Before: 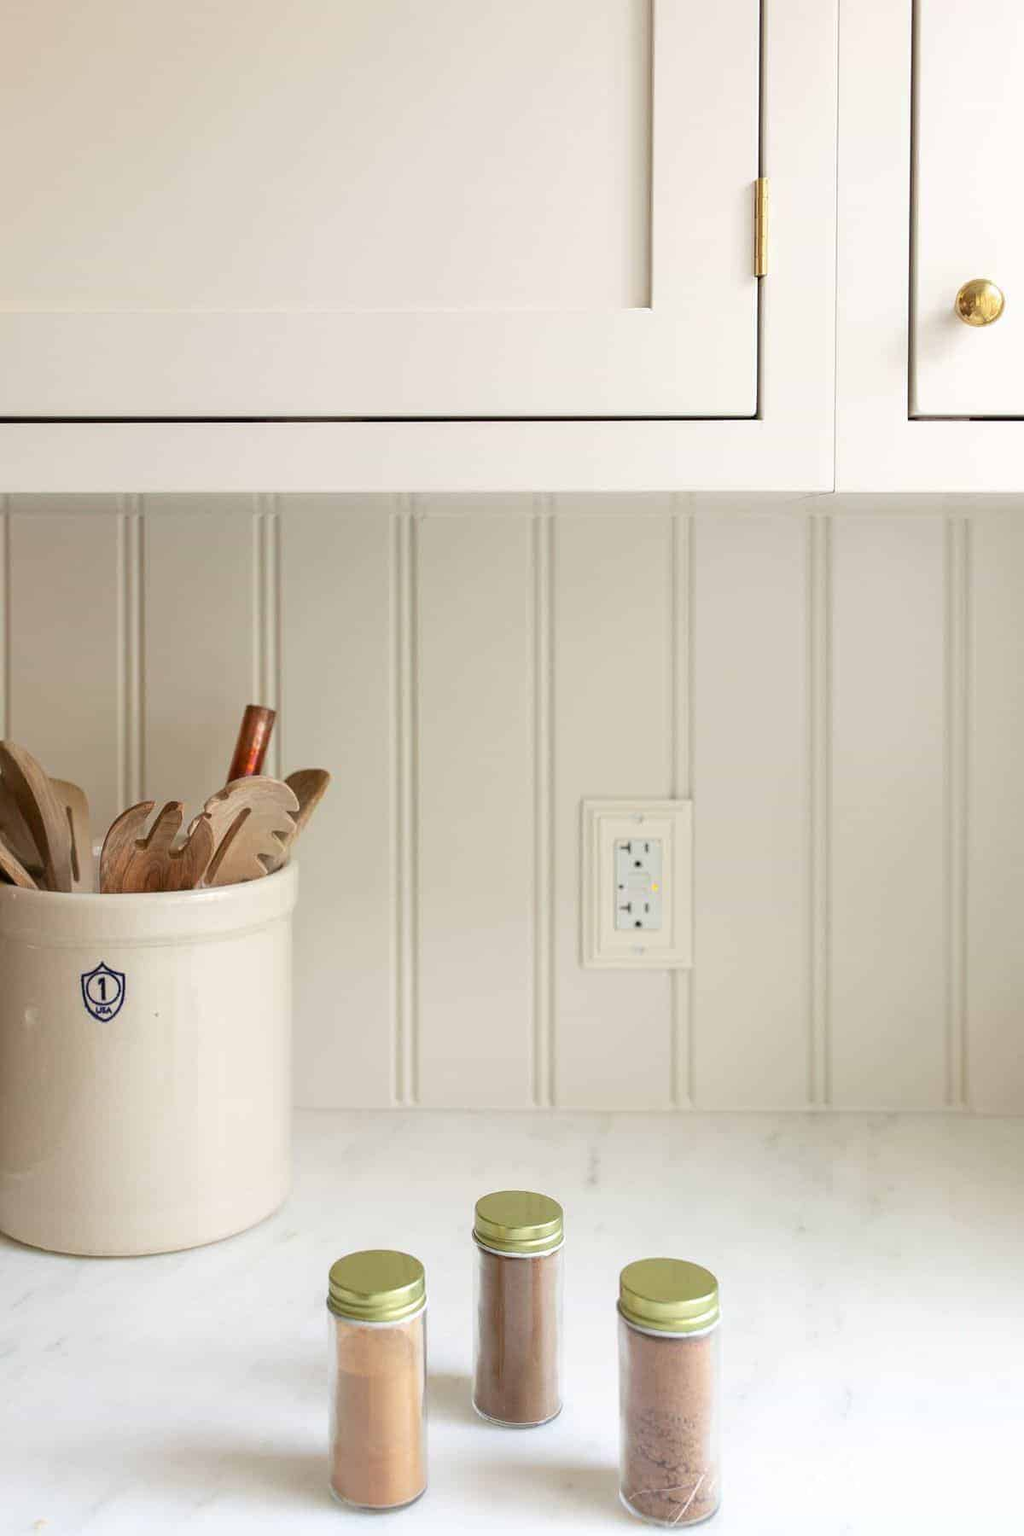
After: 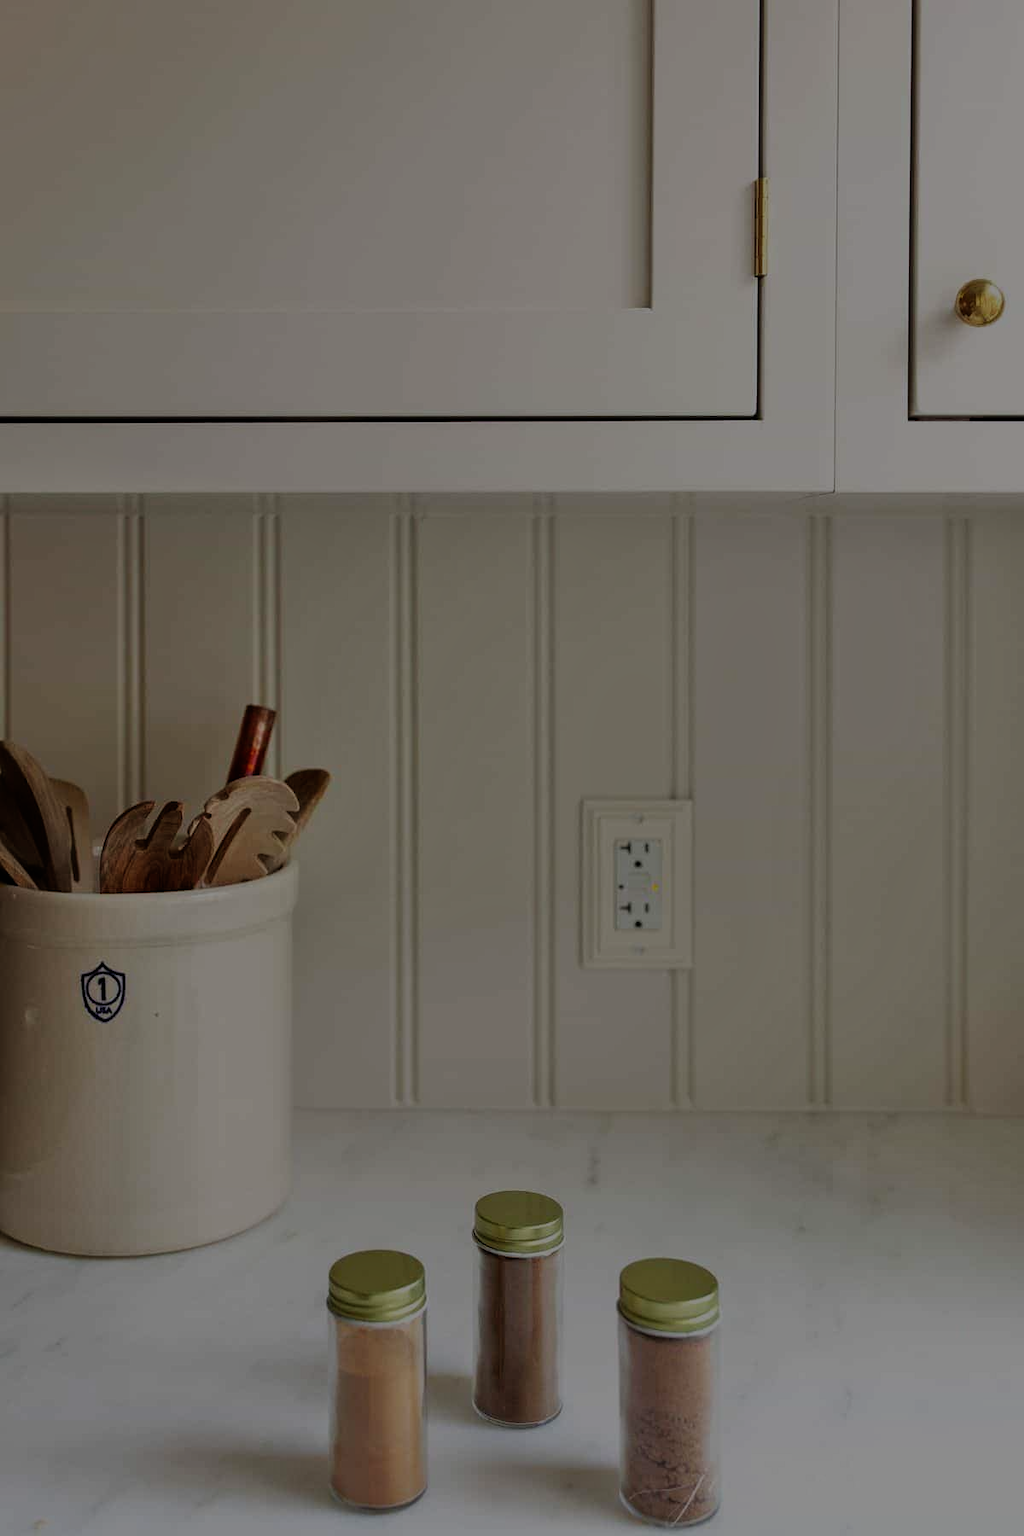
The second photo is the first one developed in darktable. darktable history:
sigmoid: contrast 1.6, skew -0.2, preserve hue 0%, red attenuation 0.1, red rotation 0.035, green attenuation 0.1, green rotation -0.017, blue attenuation 0.15, blue rotation -0.052, base primaries Rec2020
tone equalizer: -8 EV -2 EV, -7 EV -2 EV, -6 EV -2 EV, -5 EV -2 EV, -4 EV -2 EV, -3 EV -2 EV, -2 EV -2 EV, -1 EV -1.63 EV, +0 EV -2 EV
